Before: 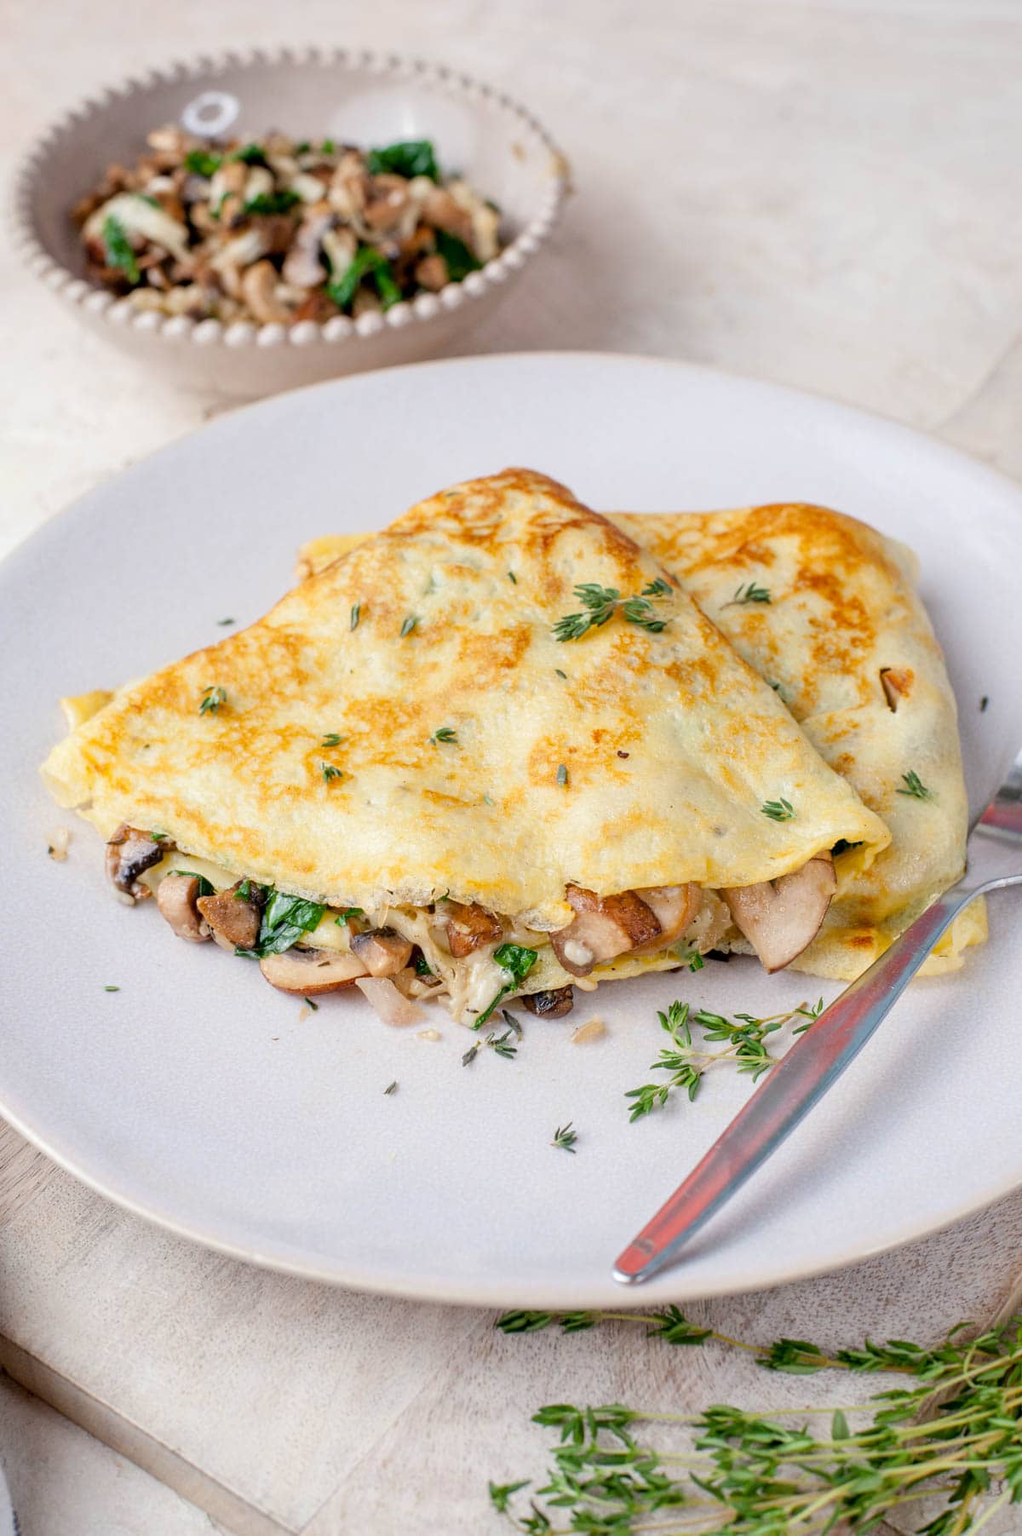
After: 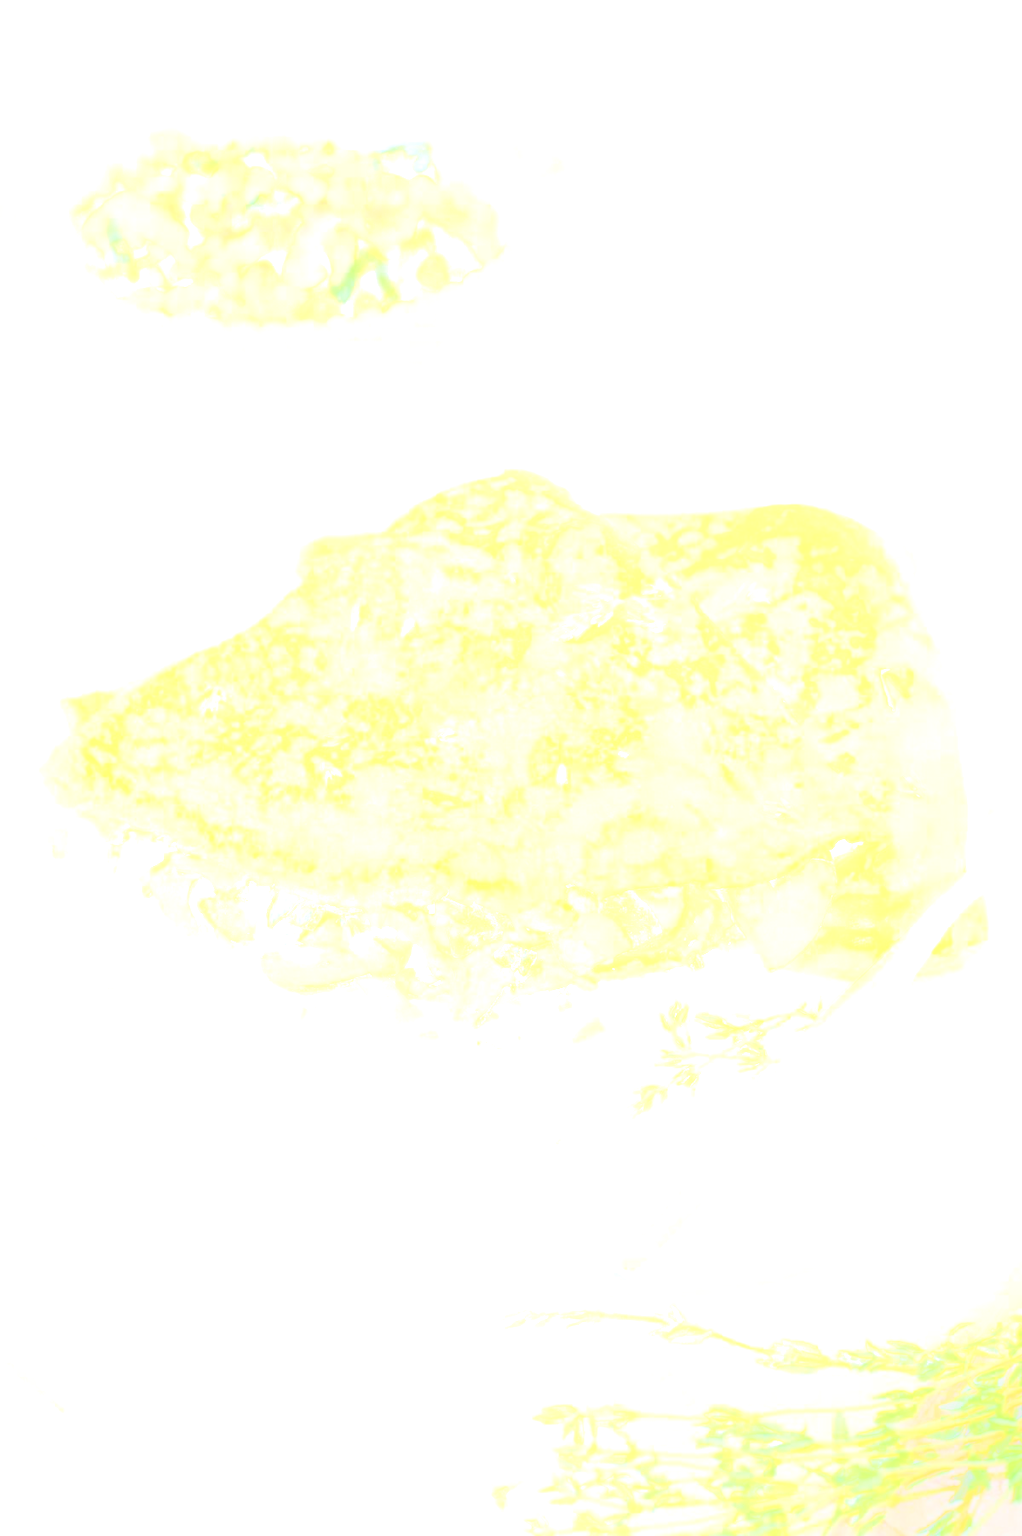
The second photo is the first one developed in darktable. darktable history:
color balance rgb: perceptual saturation grading › global saturation 20%, perceptual saturation grading › highlights -25%, perceptual saturation grading › shadows 50%
bloom: size 25%, threshold 5%, strength 90%
